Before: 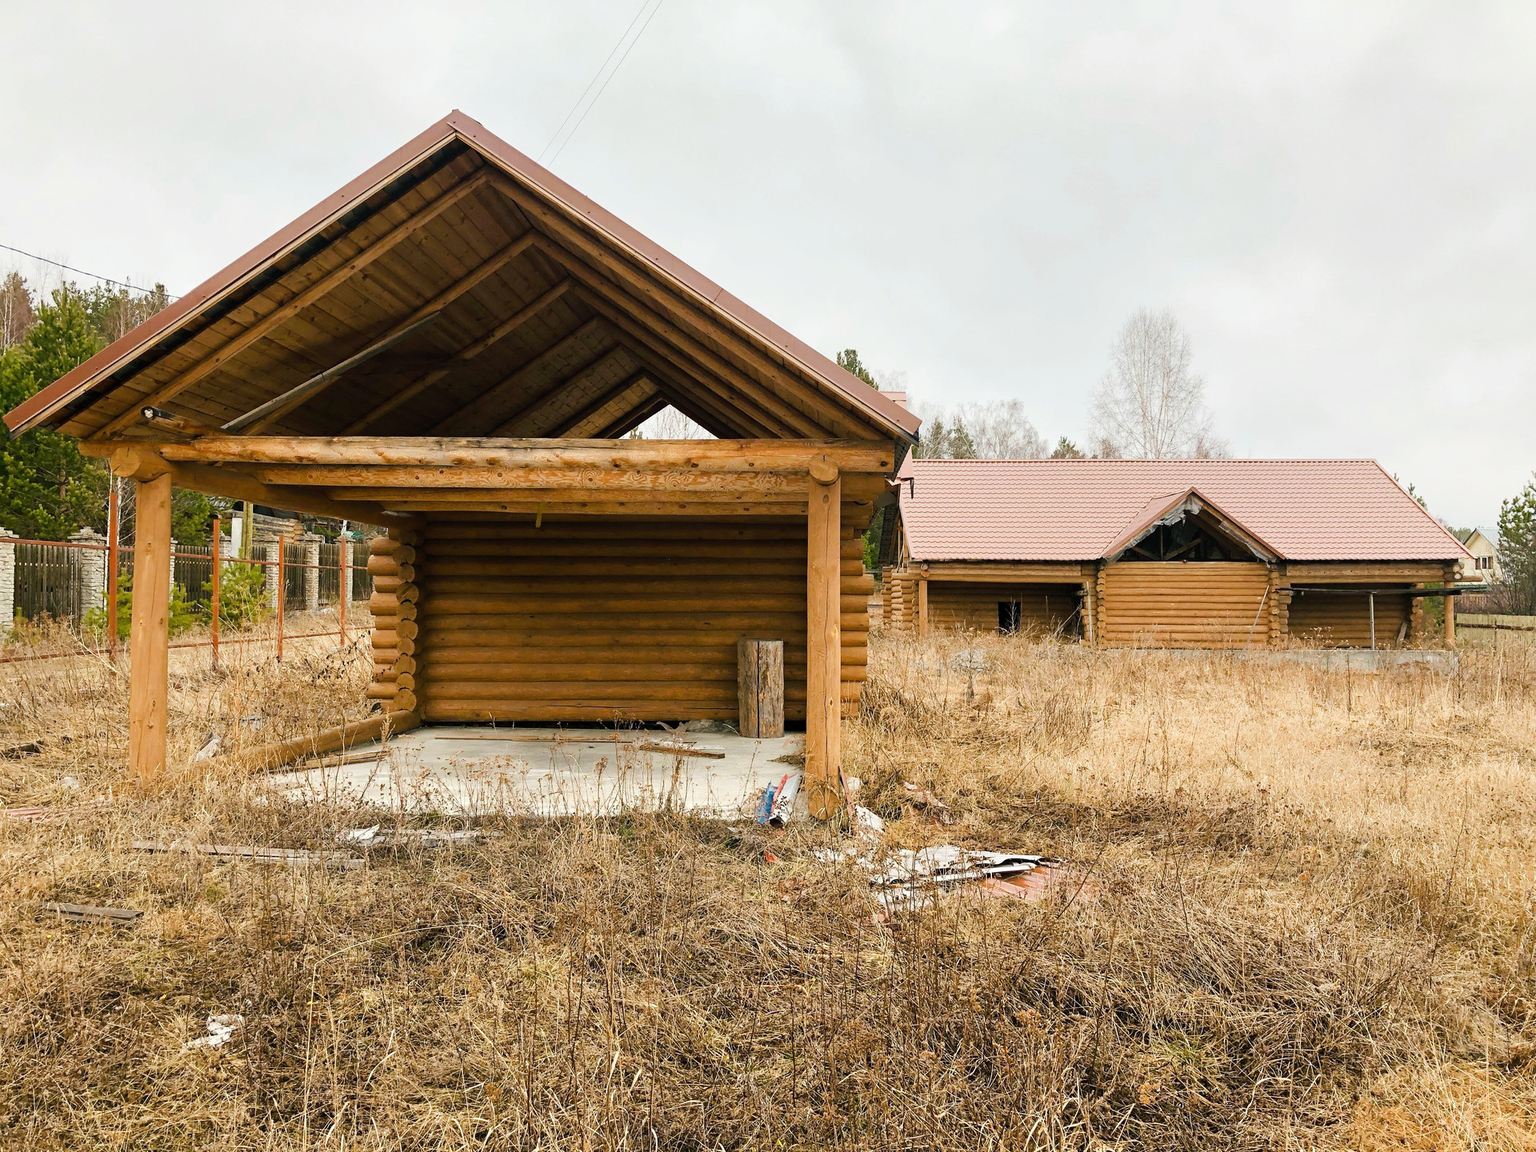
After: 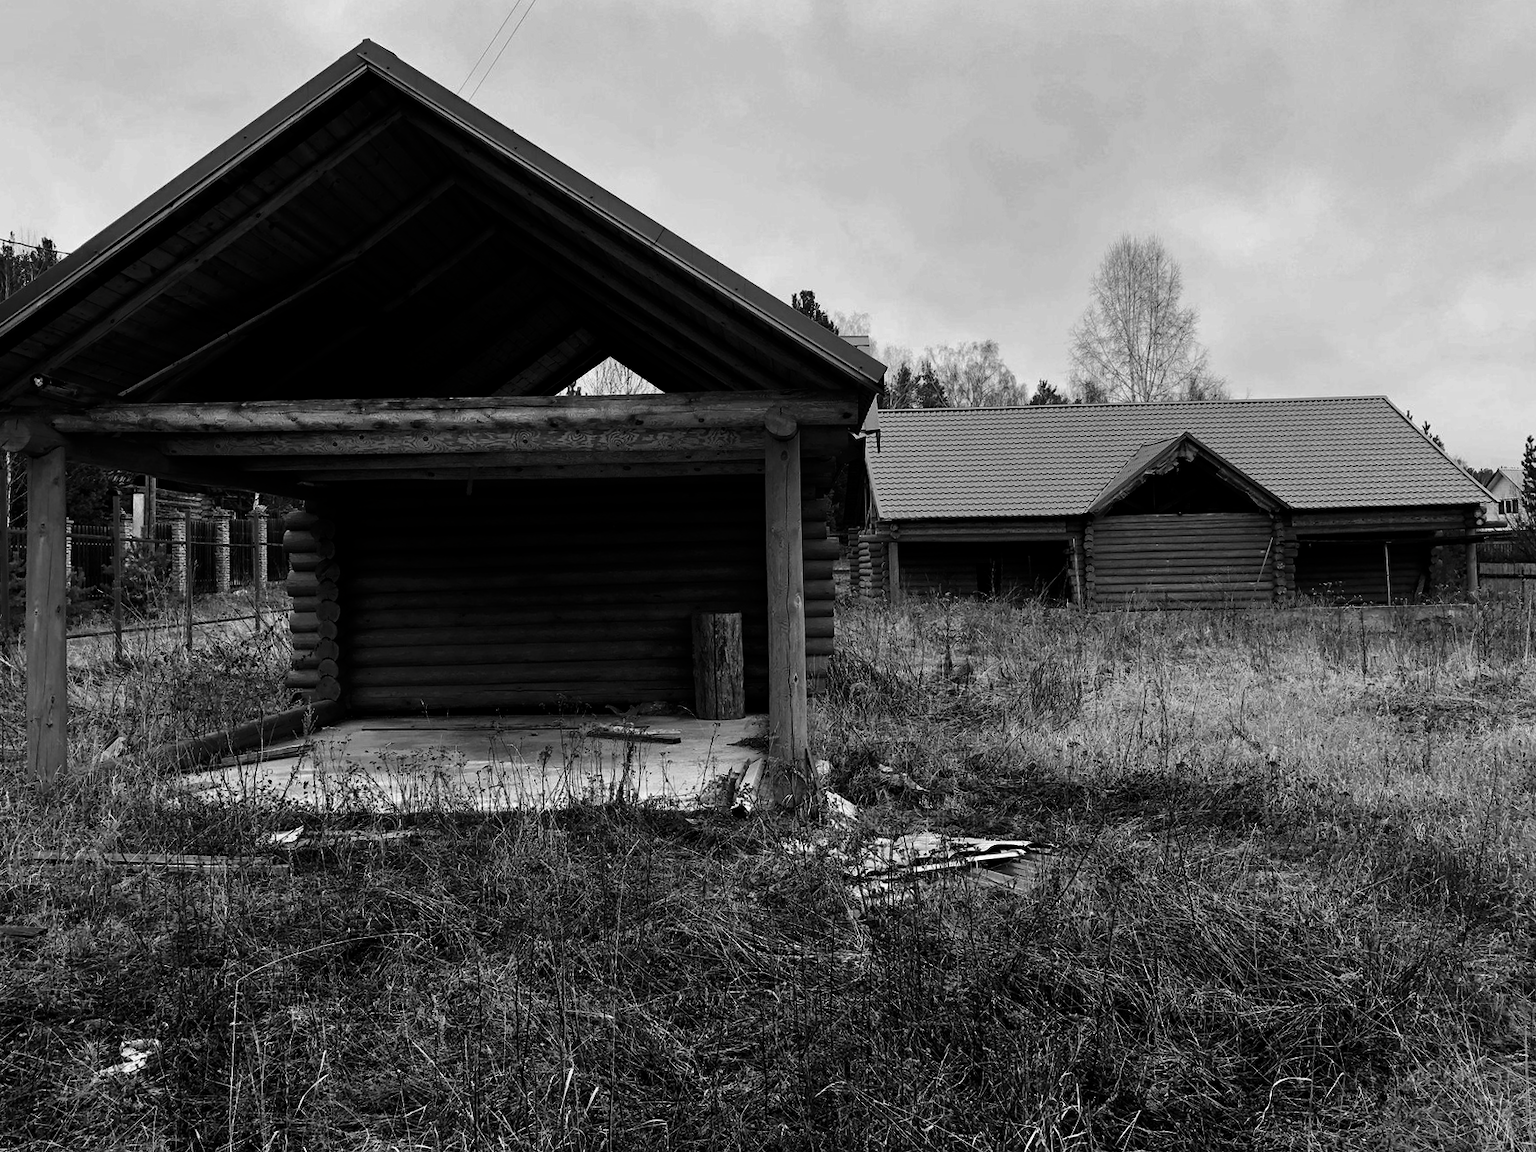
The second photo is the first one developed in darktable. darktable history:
contrast brightness saturation: contrast 0.016, brightness -0.98, saturation -0.999
crop and rotate: angle 1.52°, left 5.671%, top 5.686%
